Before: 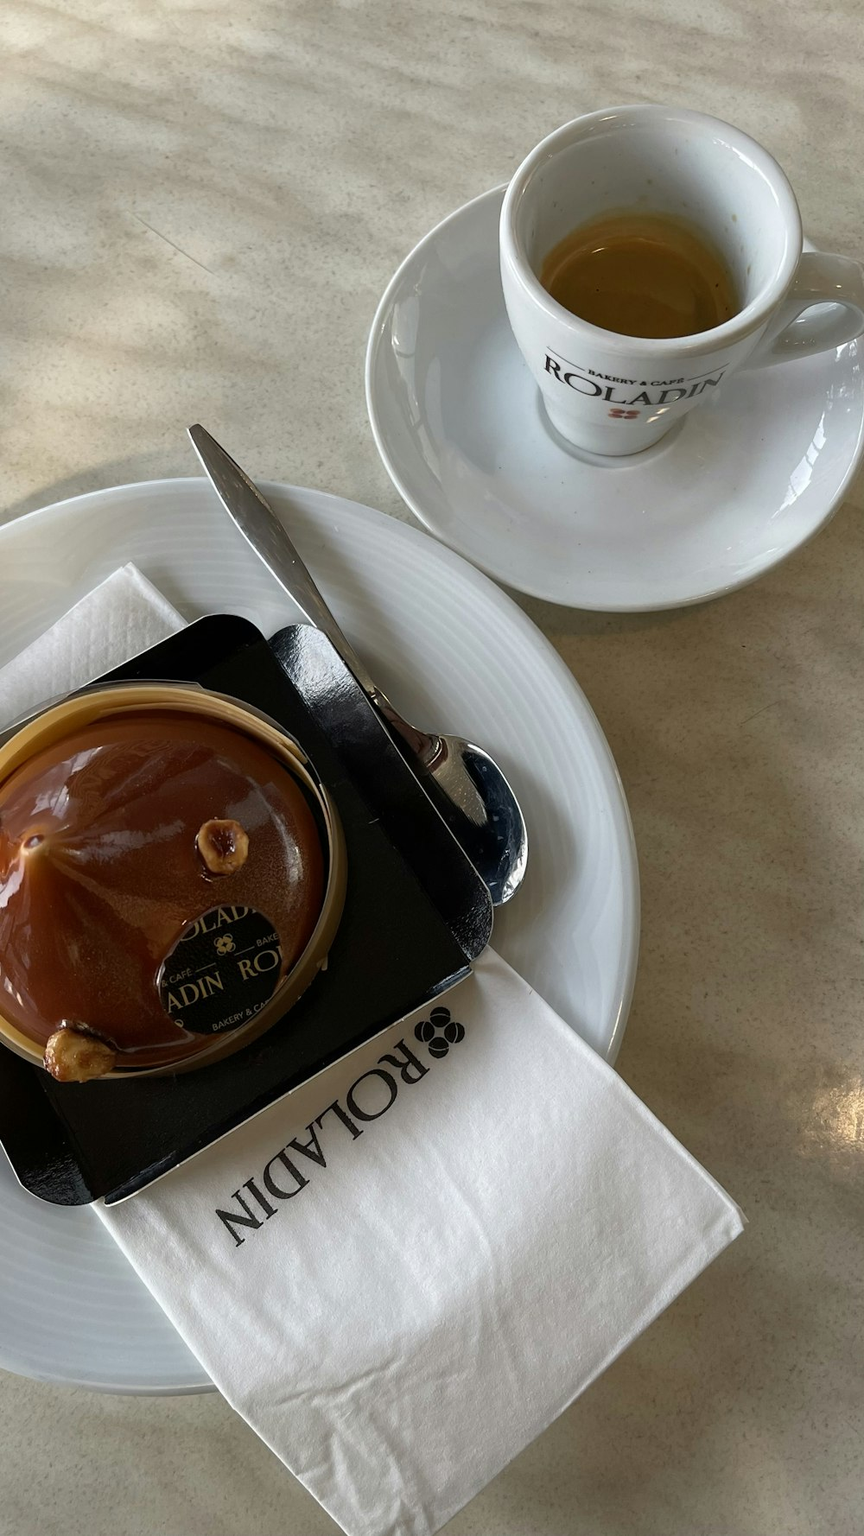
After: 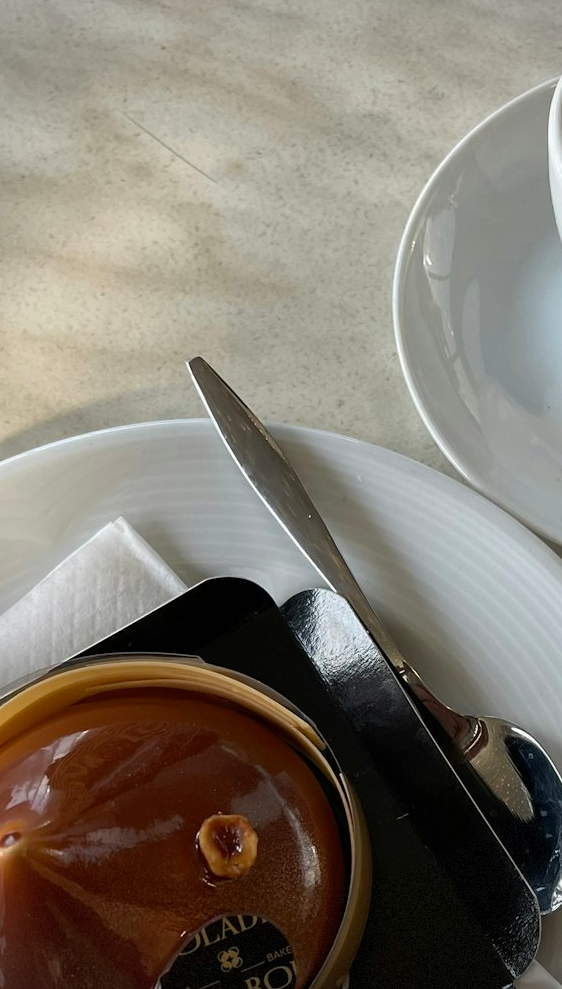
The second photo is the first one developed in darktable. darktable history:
crop and rotate: left 3.055%, top 7.541%, right 40.66%, bottom 36.82%
vignetting: brightness -0.278, dithering 8-bit output, unbound false
